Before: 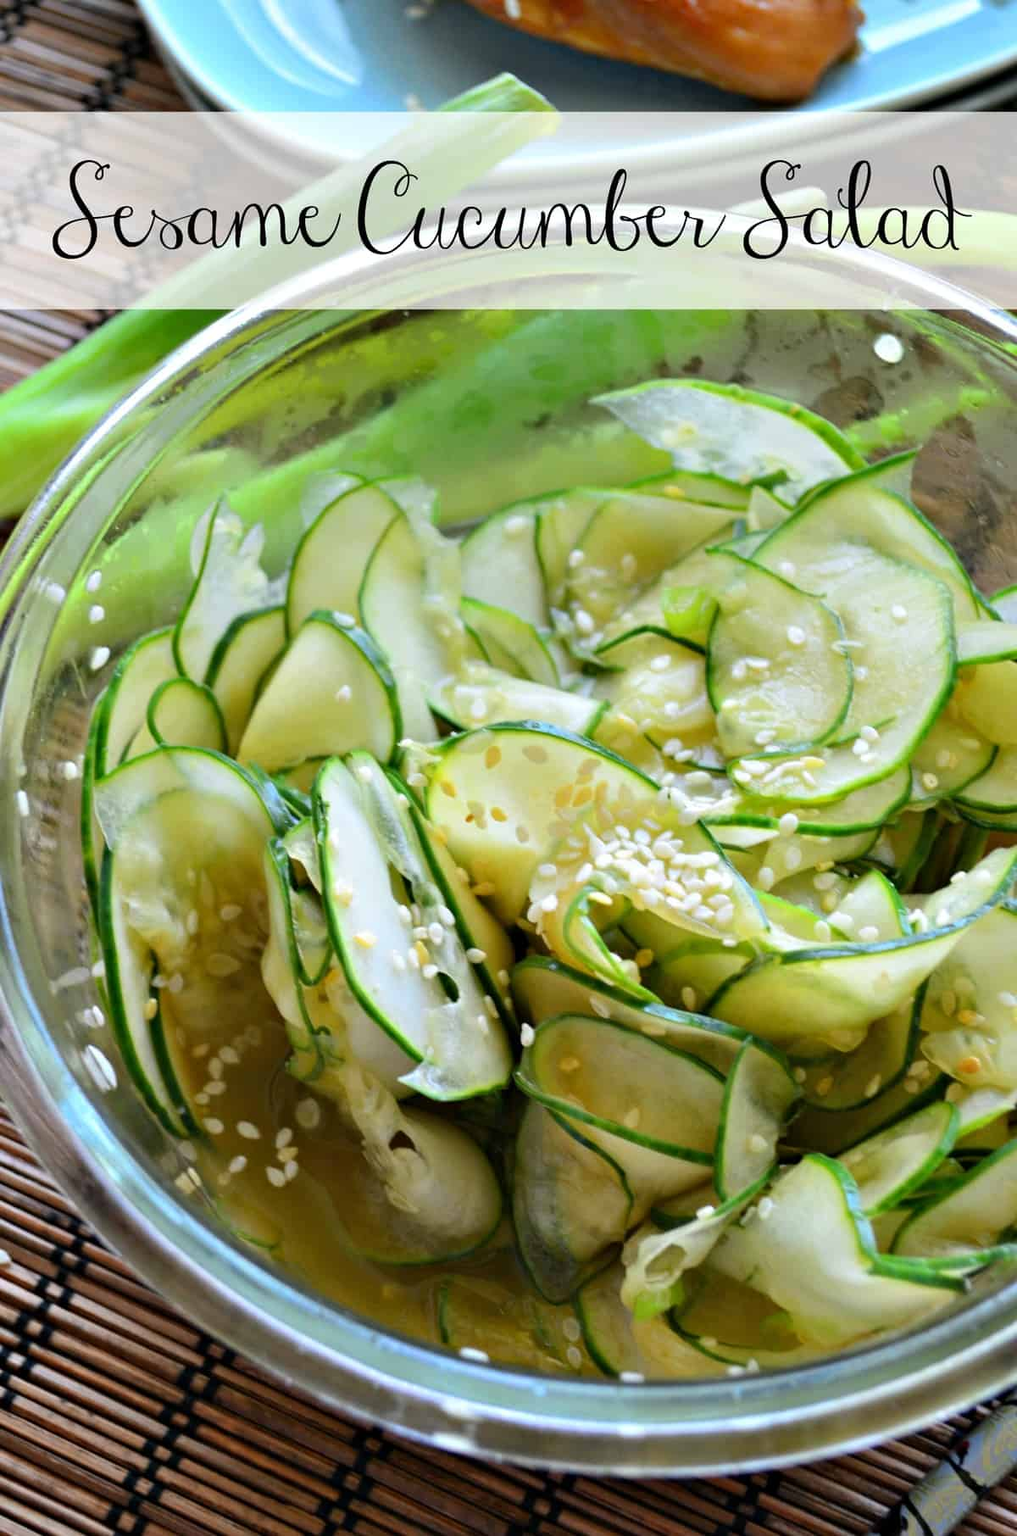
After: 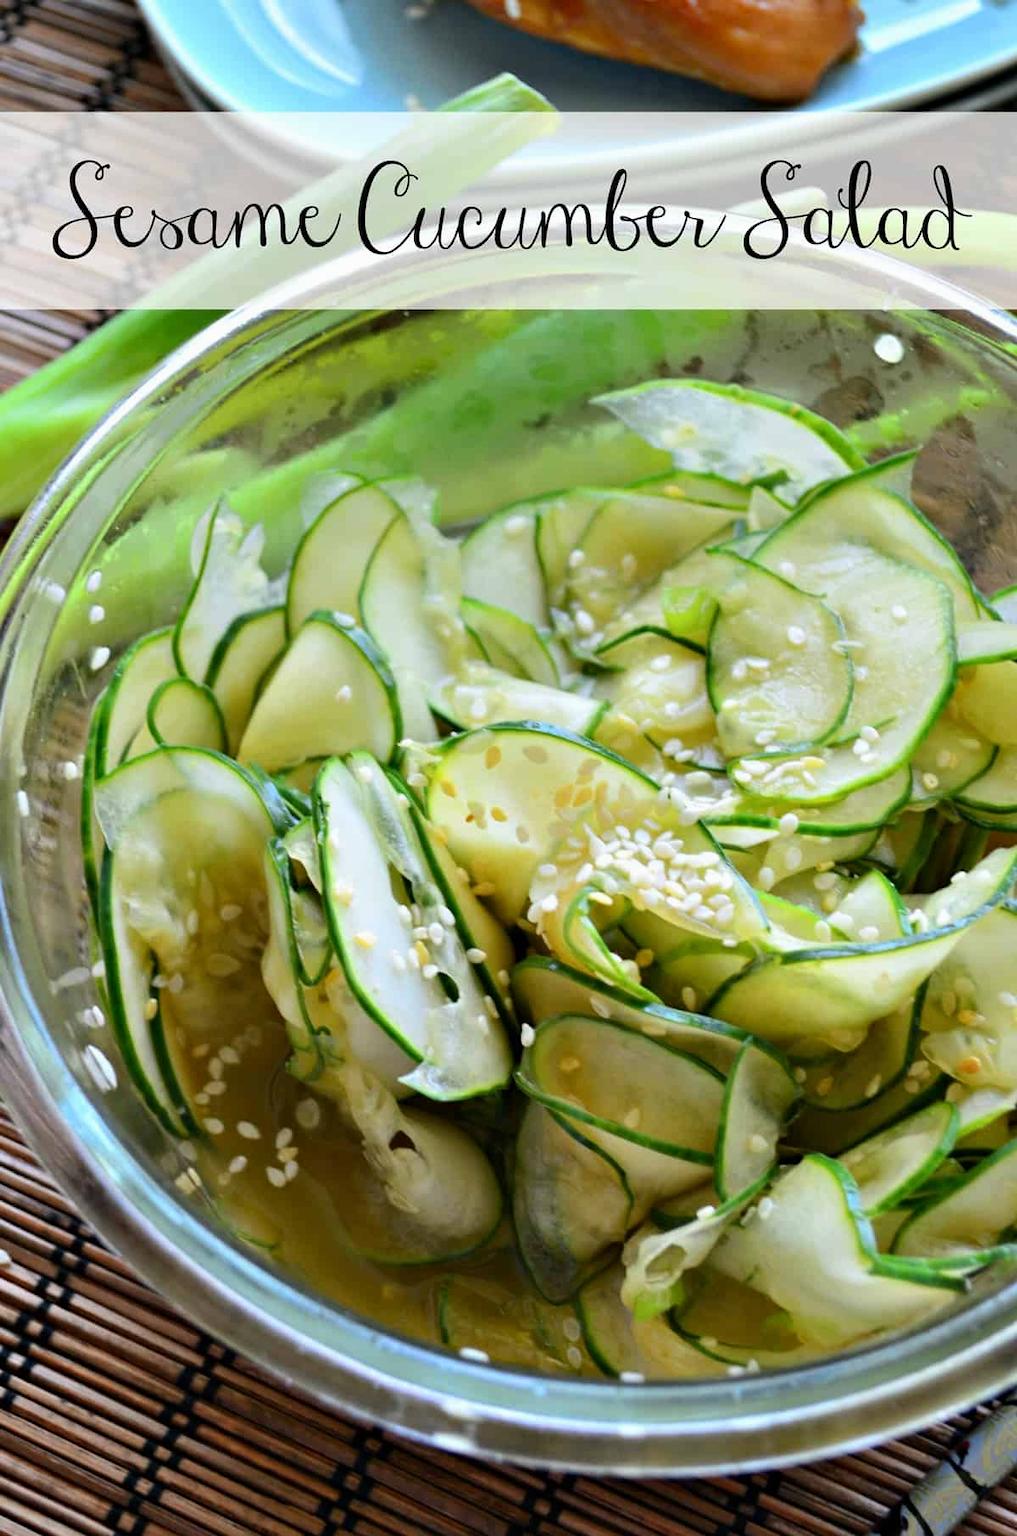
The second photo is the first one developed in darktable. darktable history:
contrast brightness saturation: contrast 0.074
exposure: exposure -0.04 EV, compensate highlight preservation false
